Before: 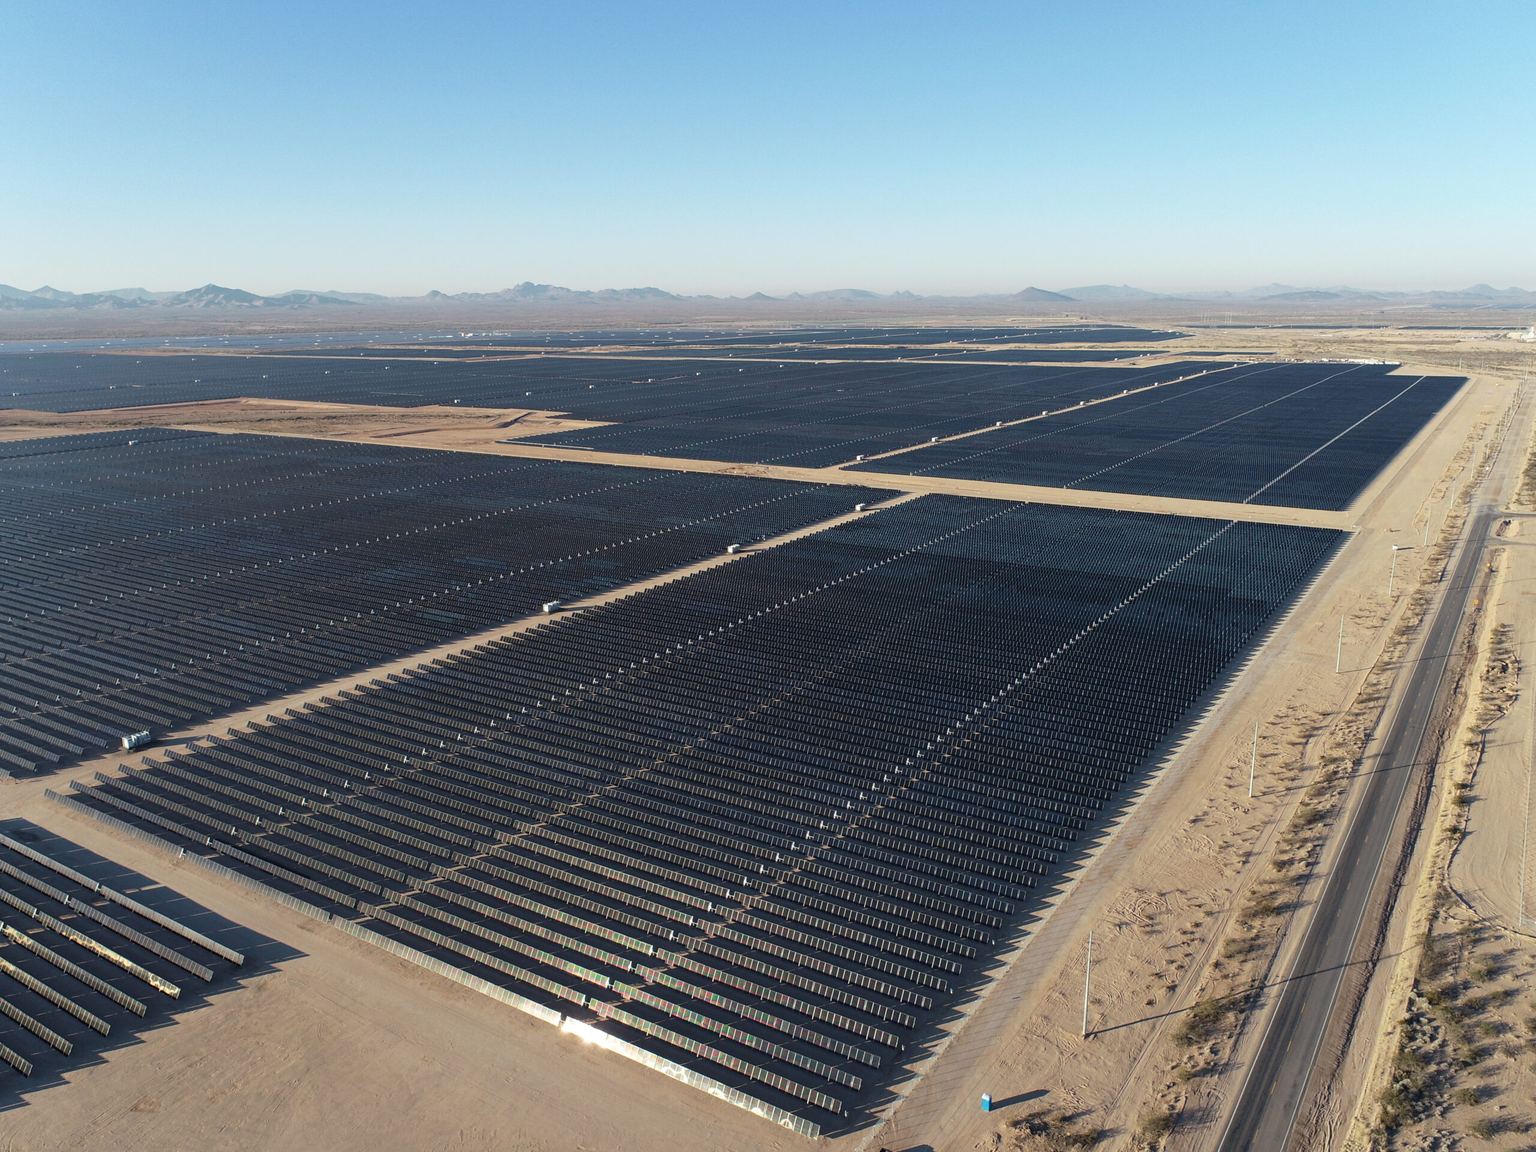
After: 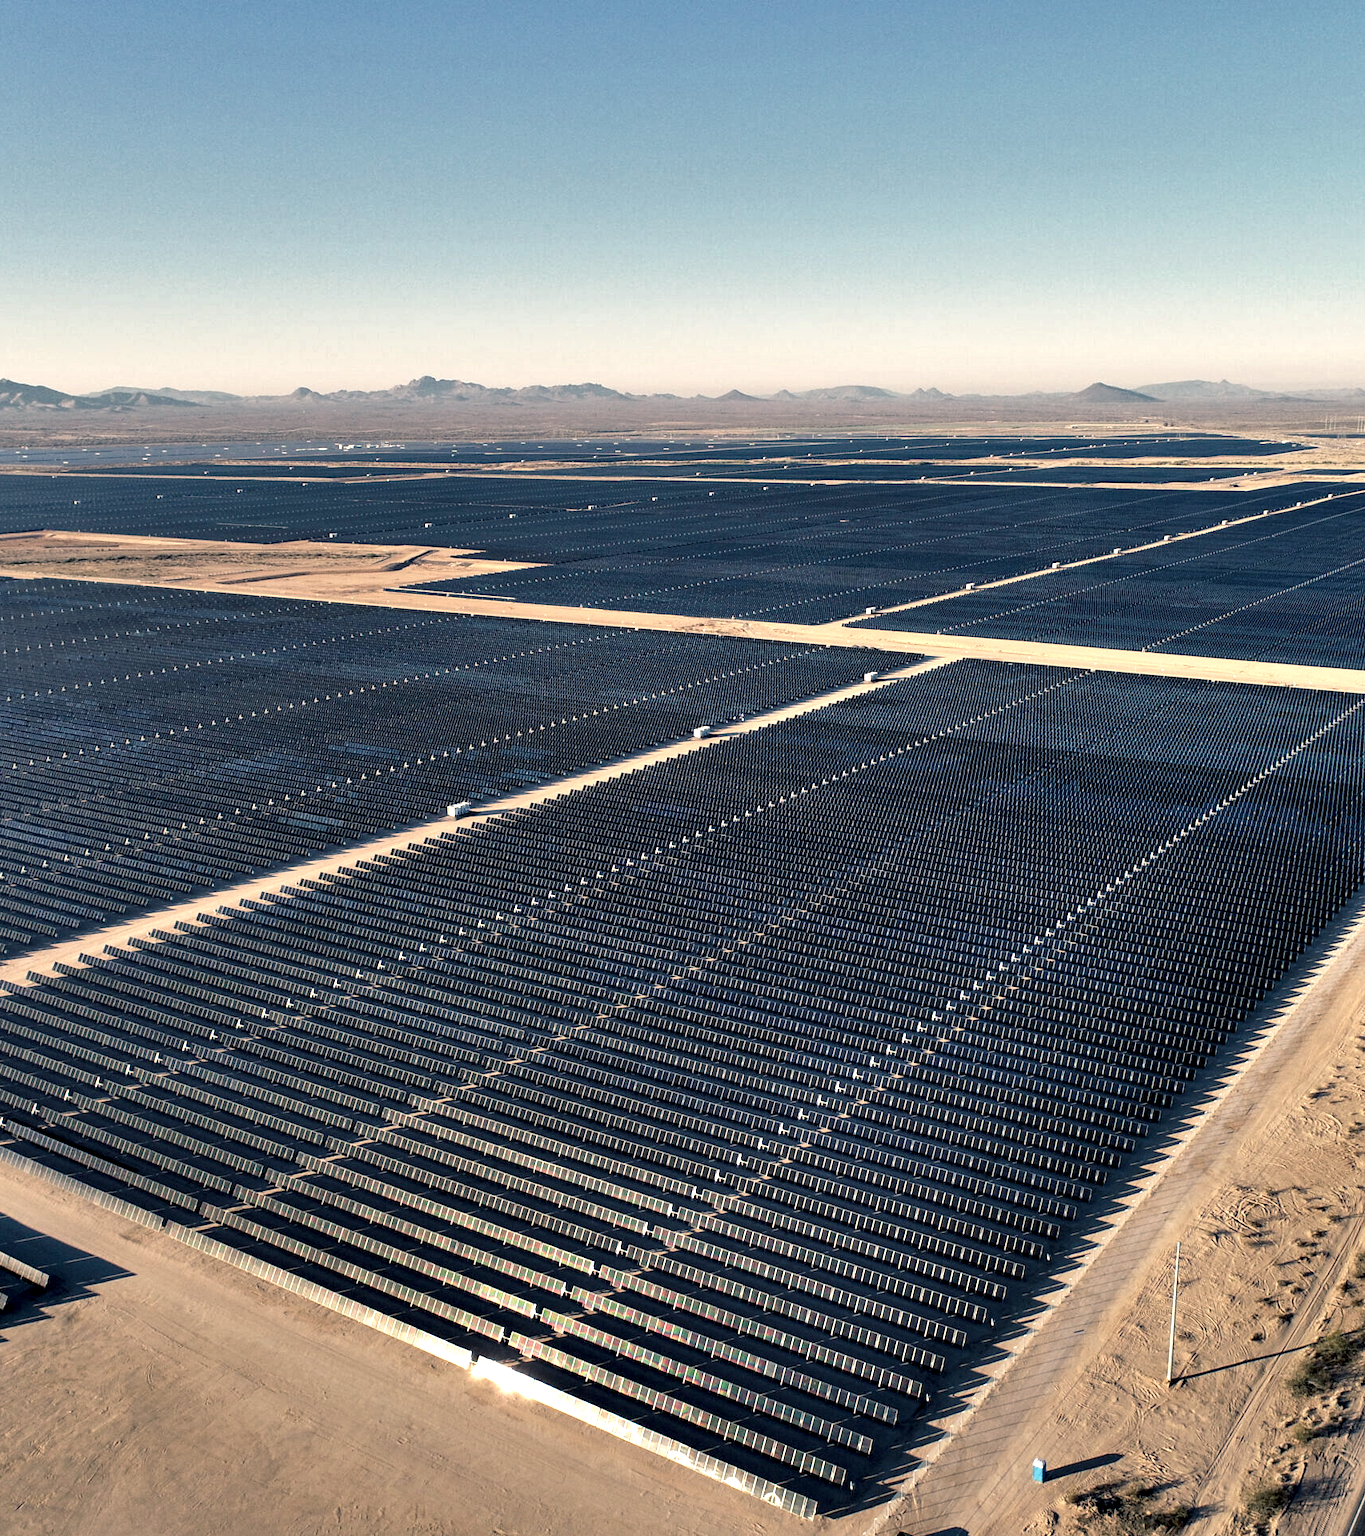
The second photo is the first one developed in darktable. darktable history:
color balance rgb: shadows lift › chroma 5.41%, shadows lift › hue 240°, highlights gain › chroma 3.74%, highlights gain › hue 60°, saturation formula JzAzBz (2021)
exposure: exposure 0.02 EV, compensate highlight preservation false
shadows and highlights: soften with gaussian
contrast equalizer: octaves 7, y [[0.609, 0.611, 0.615, 0.613, 0.607, 0.603], [0.504, 0.498, 0.496, 0.499, 0.506, 0.516], [0 ×6], [0 ×6], [0 ×6]]
local contrast: highlights 100%, shadows 100%, detail 120%, midtone range 0.2
crop and rotate: left 13.537%, right 19.796%
